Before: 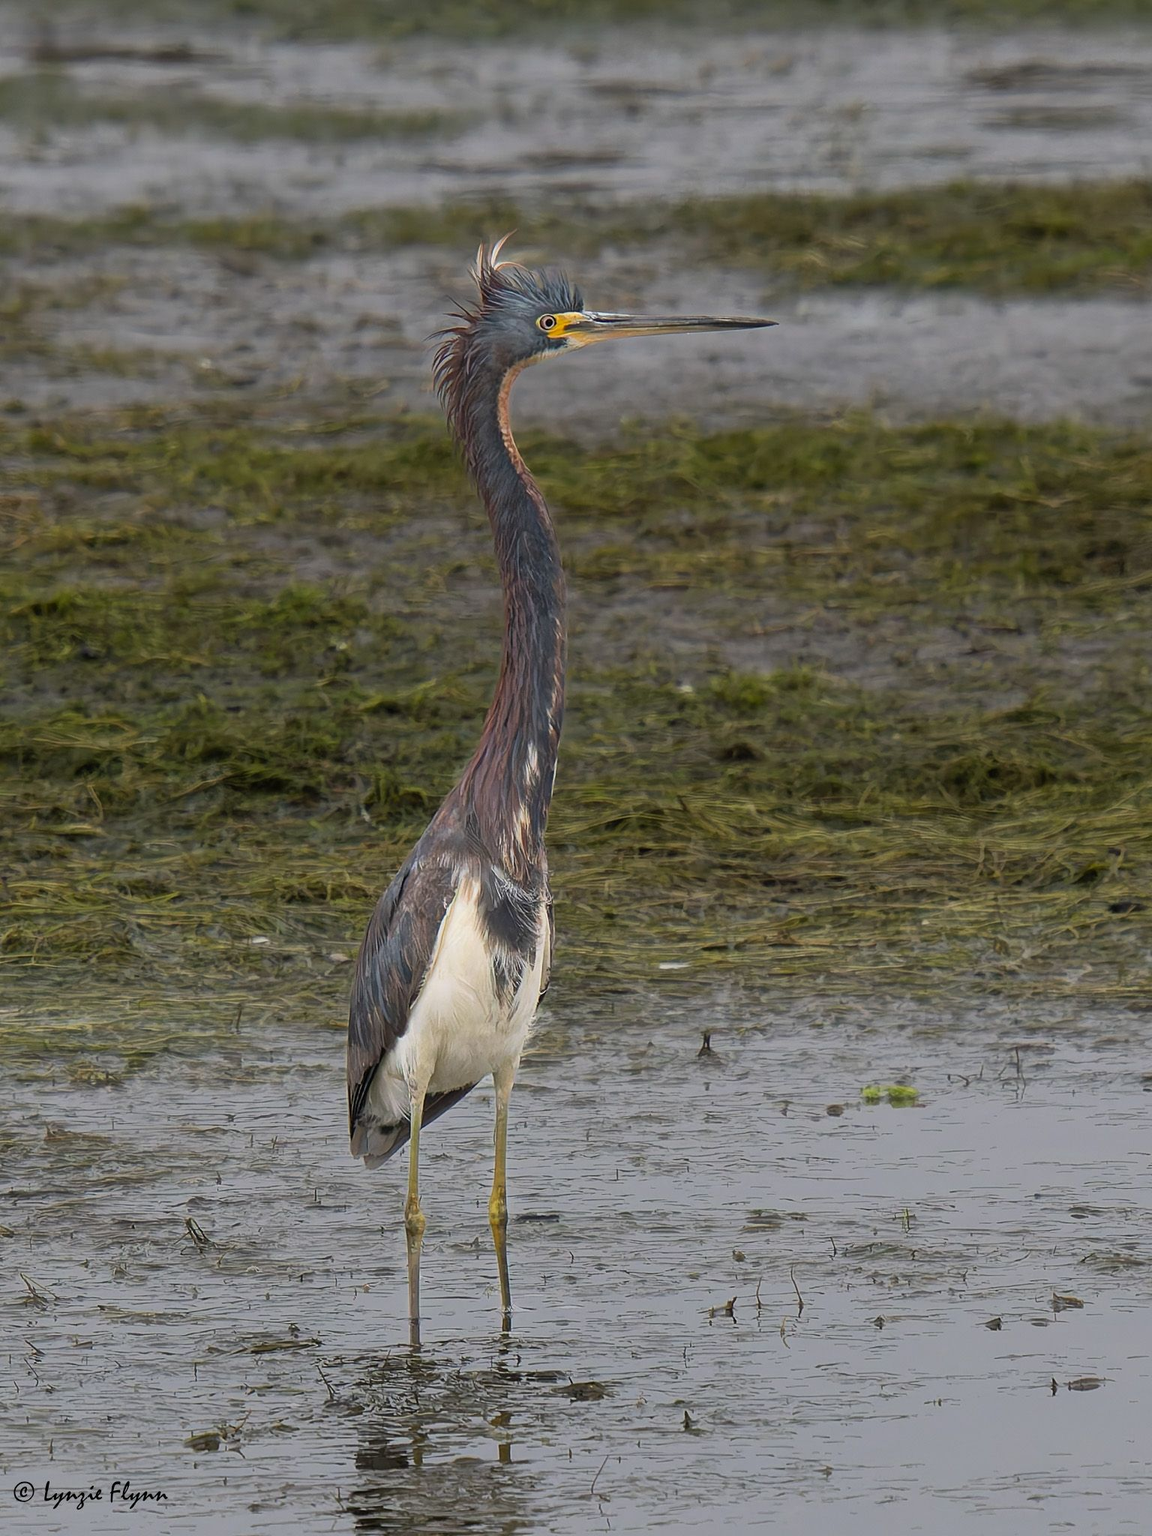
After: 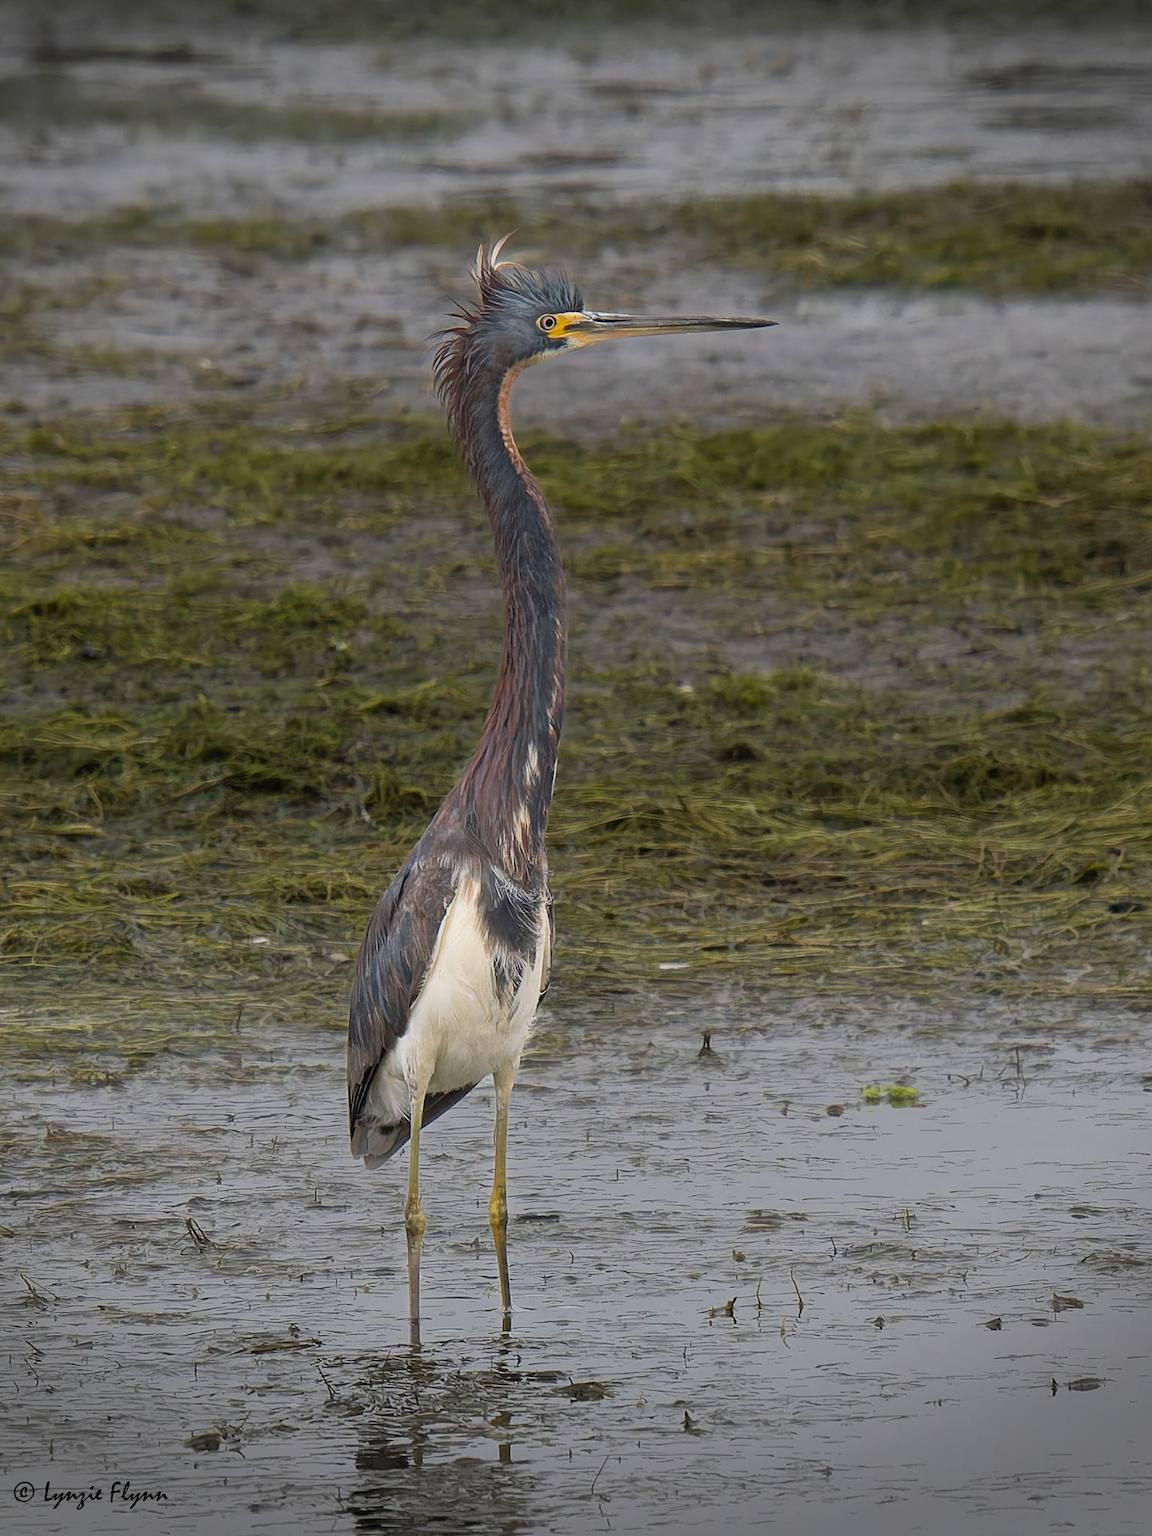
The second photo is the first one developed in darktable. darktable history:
vignetting: fall-off start 88.87%, fall-off radius 43.15%, center (-0.032, -0.038), width/height ratio 1.155, dithering 8-bit output, unbound false
